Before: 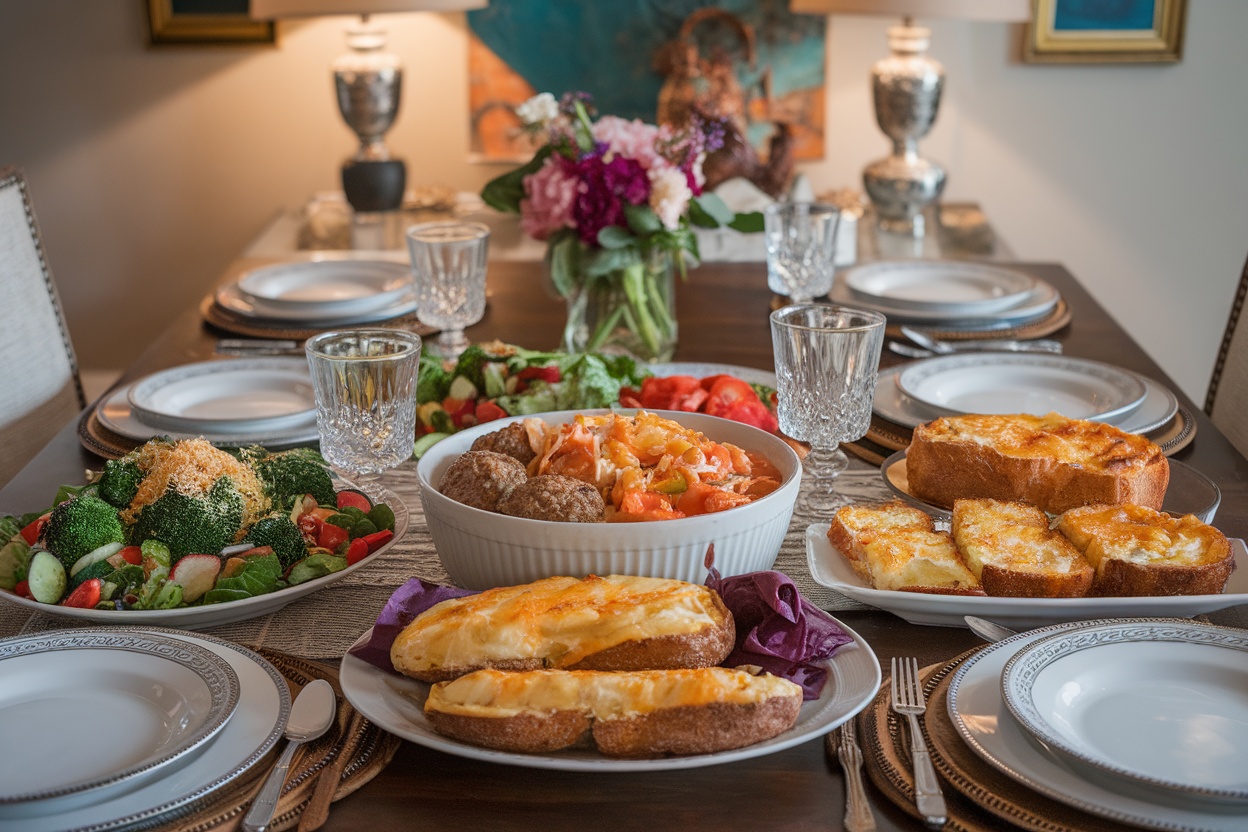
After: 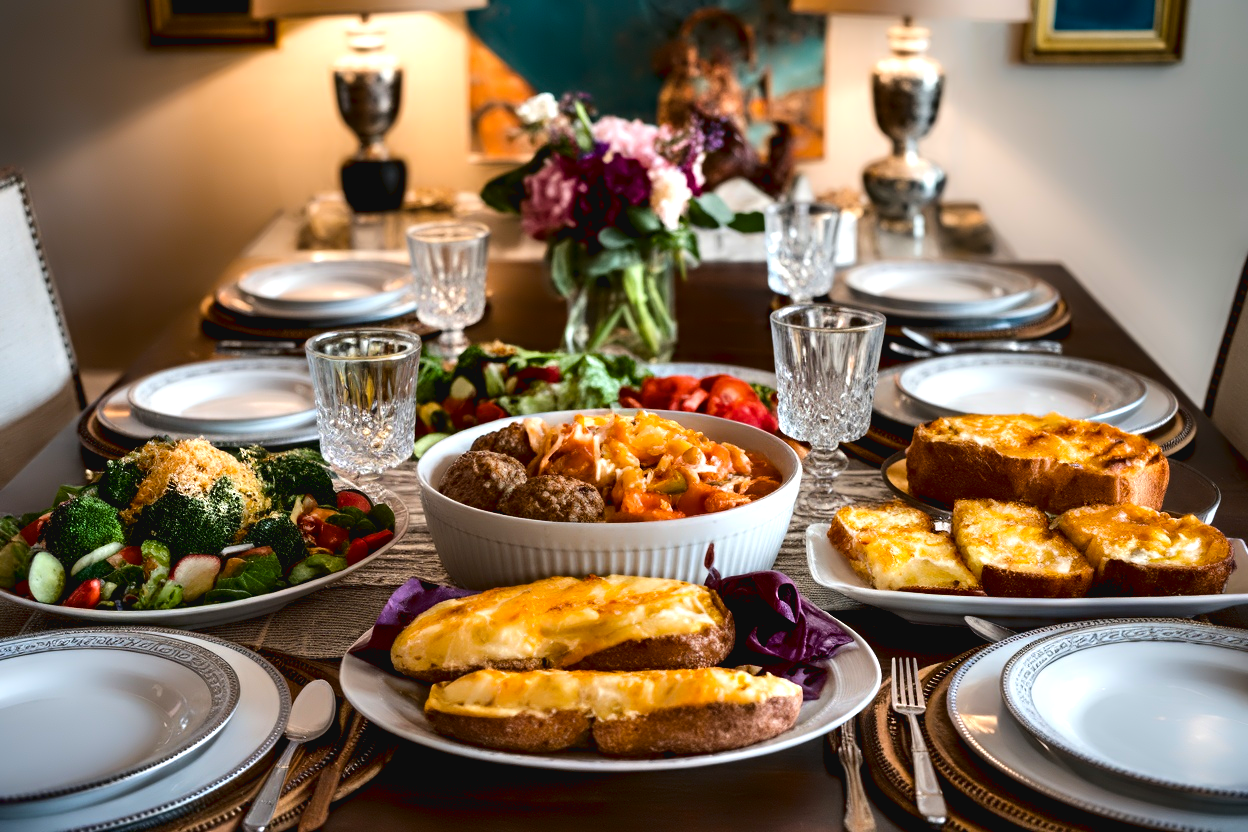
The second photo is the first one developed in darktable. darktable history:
contrast equalizer: y [[0.783, 0.666, 0.575, 0.77, 0.556, 0.501], [0.5 ×6], [0.5 ×6], [0, 0.02, 0.272, 0.399, 0.062, 0], [0 ×6]]
tone curve: curves: ch0 [(0, 0.032) (0.181, 0.156) (0.751, 0.762) (1, 1)], color space Lab, linked channels, preserve colors none
color balance rgb: perceptual saturation grading › global saturation 25%, global vibrance 20%
